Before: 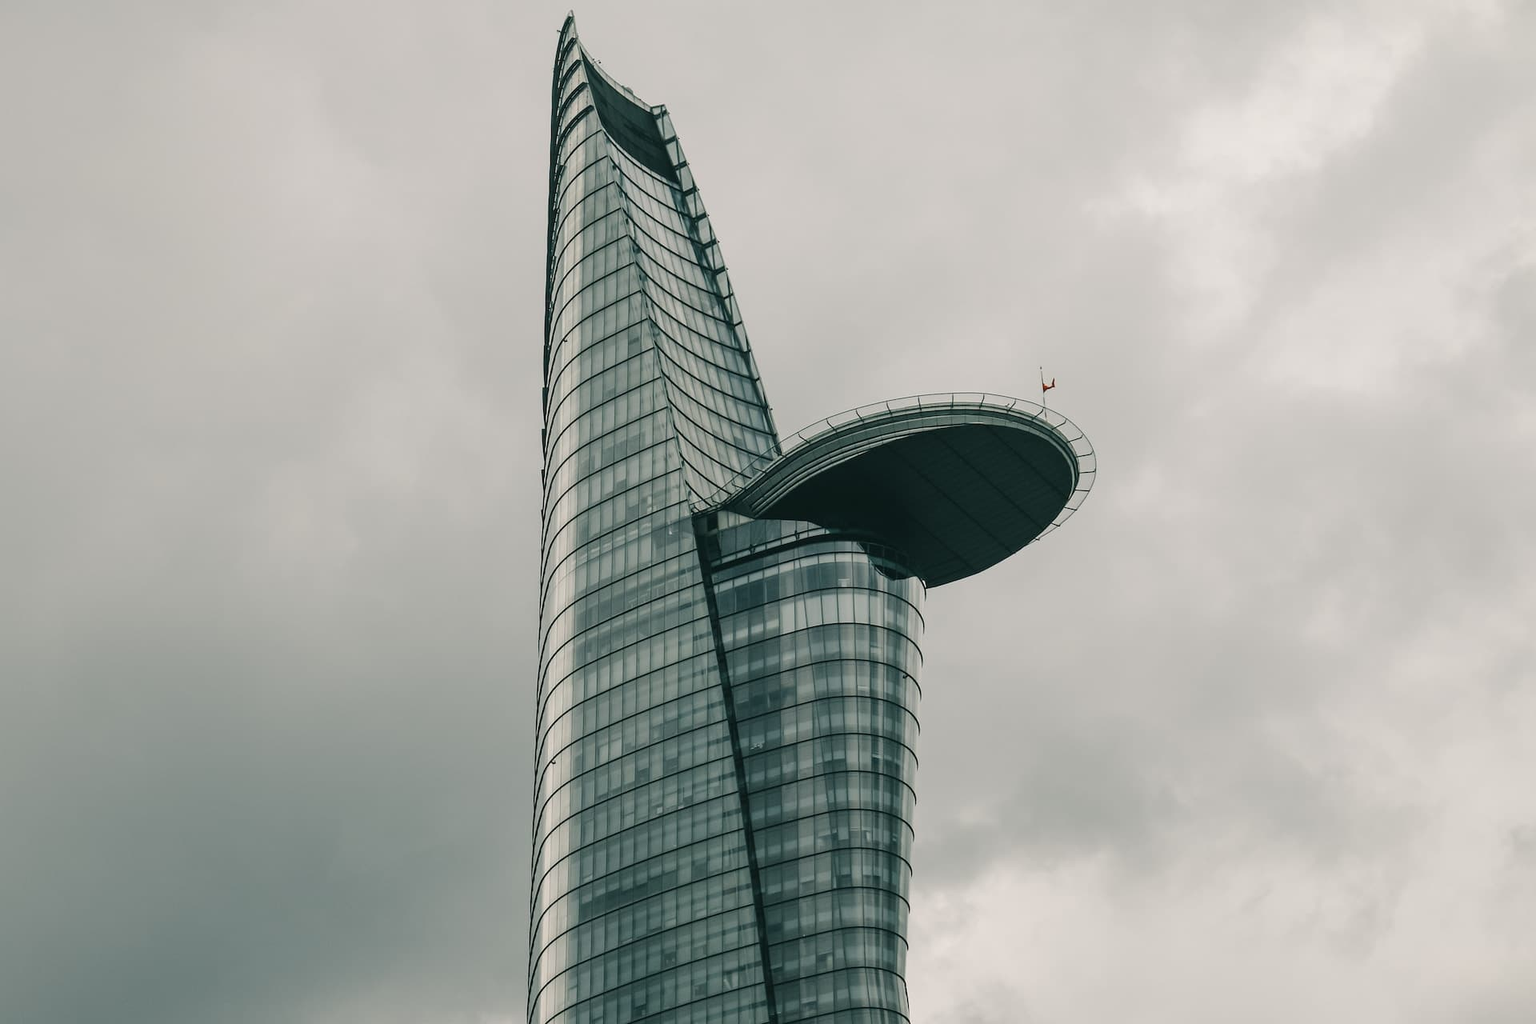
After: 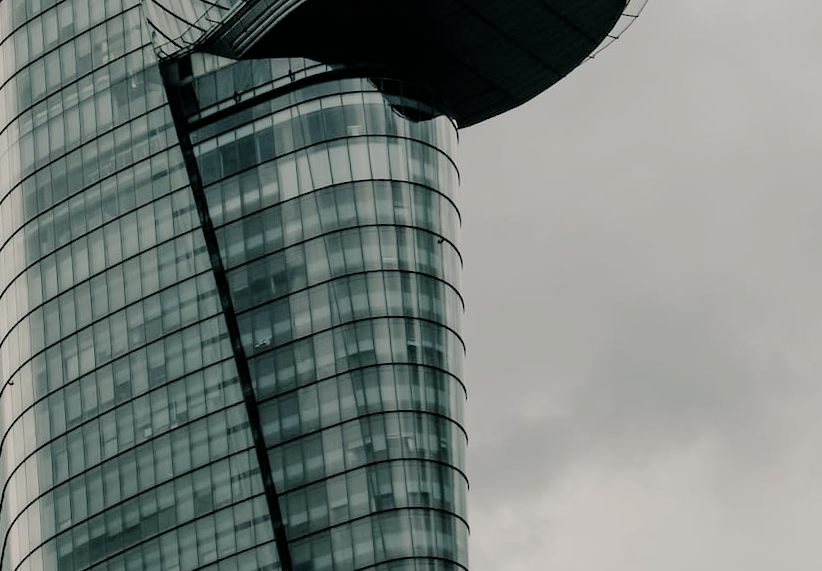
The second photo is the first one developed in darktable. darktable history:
rotate and perspective: rotation -4.57°, crop left 0.054, crop right 0.944, crop top 0.087, crop bottom 0.914
filmic rgb: black relative exposure -4.88 EV, hardness 2.82
crop: left 35.976%, top 45.819%, right 18.162%, bottom 5.807%
